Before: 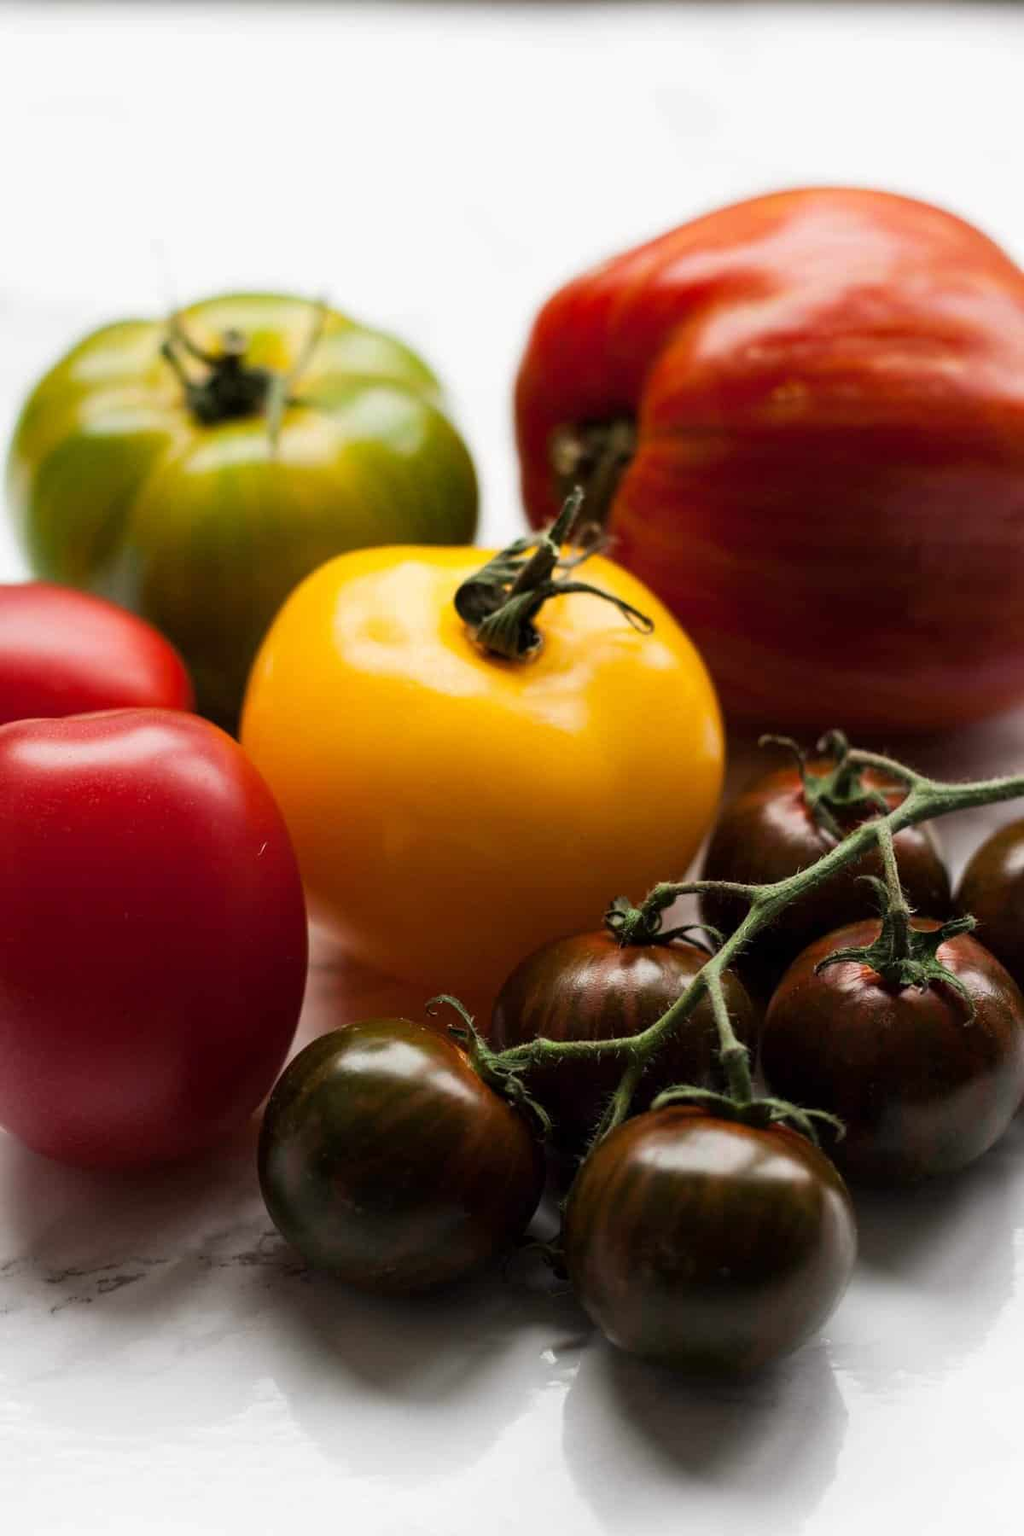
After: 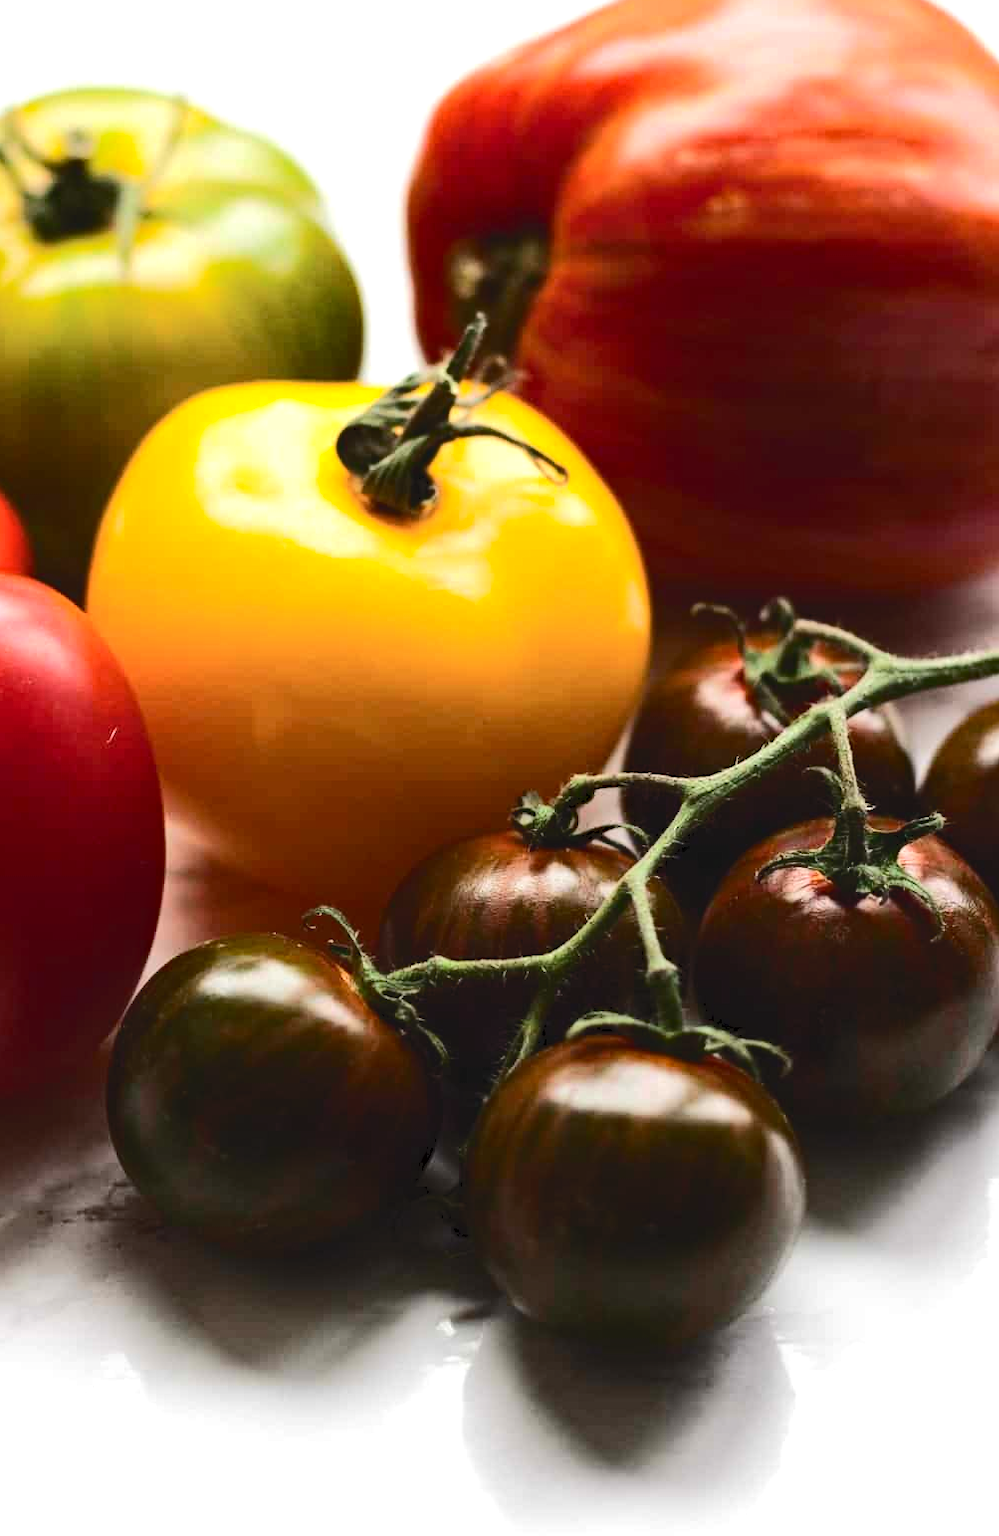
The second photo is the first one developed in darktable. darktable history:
haze removal: compatibility mode true, adaptive false
exposure: black level correction 0, exposure 0.498 EV, compensate exposure bias true, compensate highlight preservation false
crop: left 16.262%, top 14.242%
tone curve: curves: ch0 [(0, 0) (0.003, 0.062) (0.011, 0.07) (0.025, 0.083) (0.044, 0.094) (0.069, 0.105) (0.1, 0.117) (0.136, 0.136) (0.177, 0.164) (0.224, 0.201) (0.277, 0.256) (0.335, 0.335) (0.399, 0.424) (0.468, 0.529) (0.543, 0.641) (0.623, 0.725) (0.709, 0.787) (0.801, 0.849) (0.898, 0.917) (1, 1)], color space Lab, independent channels, preserve colors none
